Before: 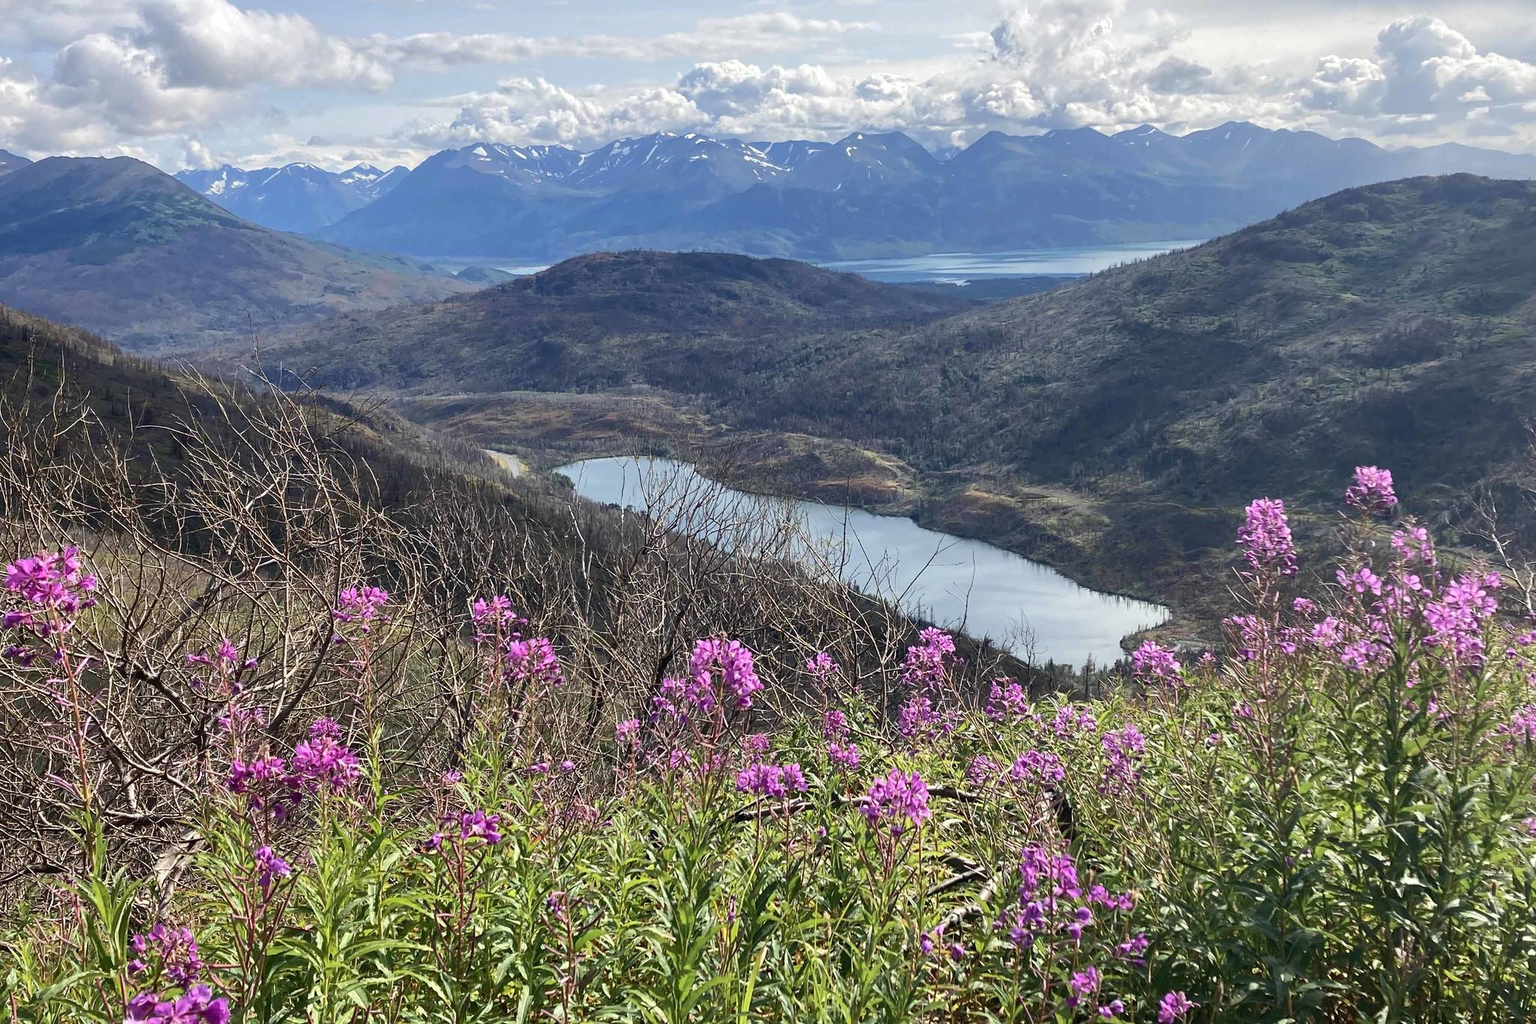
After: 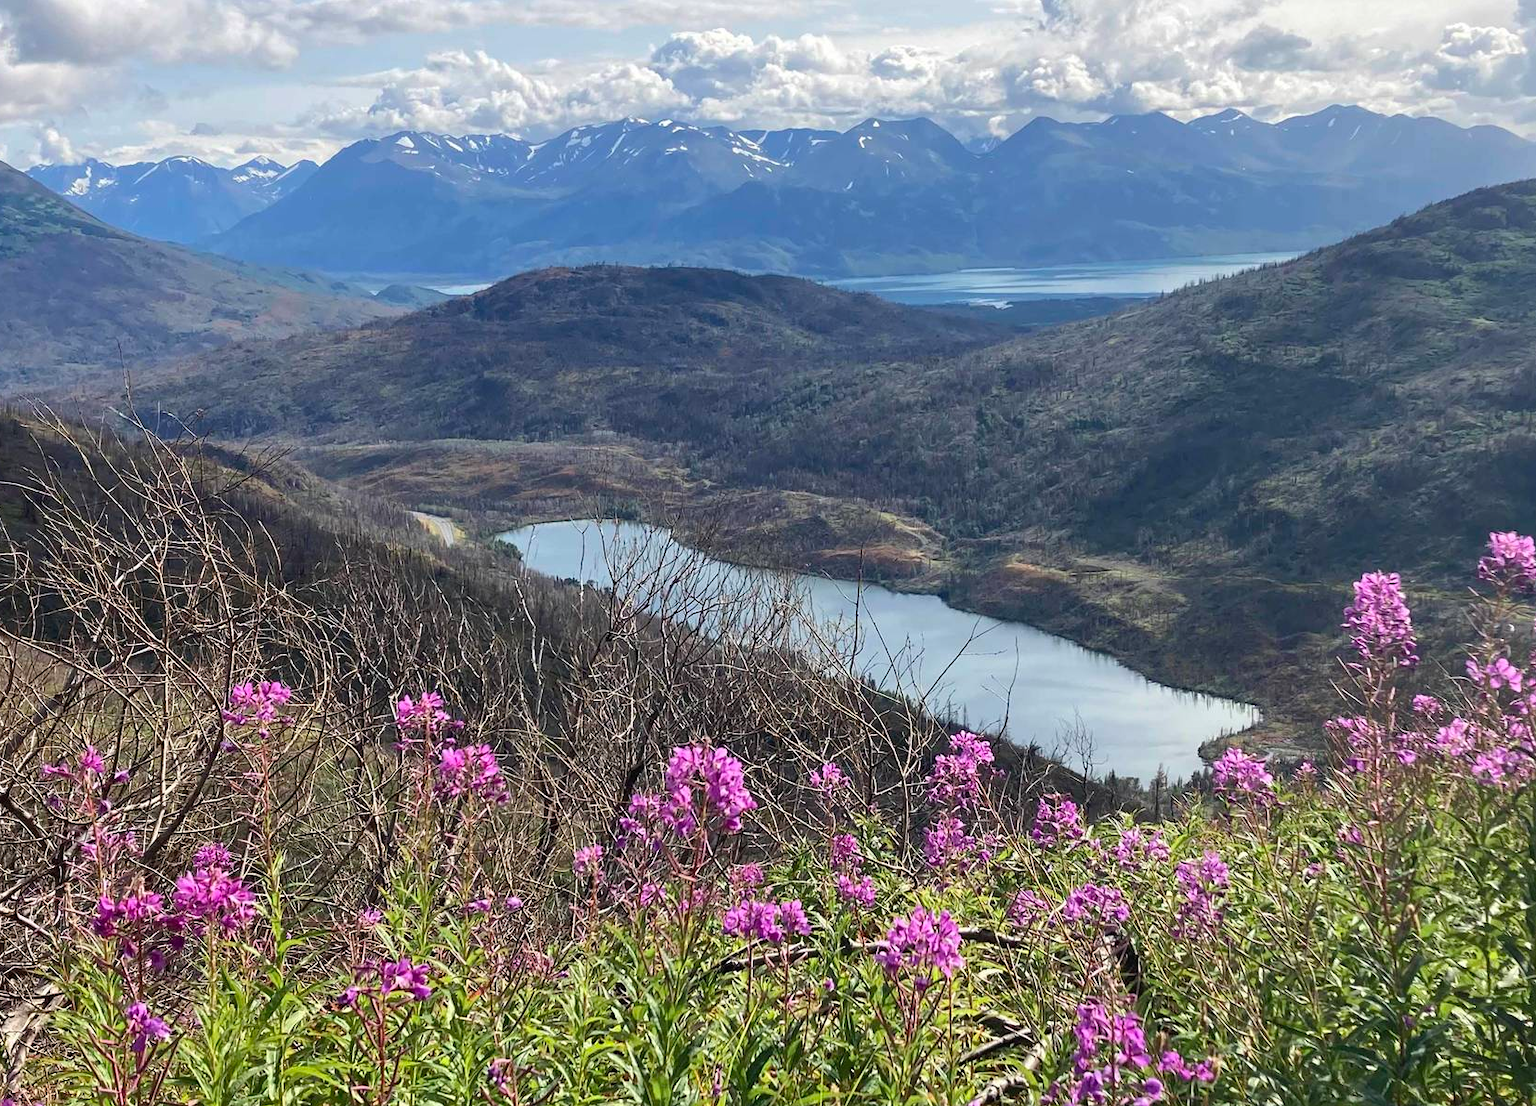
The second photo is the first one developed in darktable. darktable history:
crop: left 9.978%, top 3.631%, right 9.272%, bottom 9.098%
